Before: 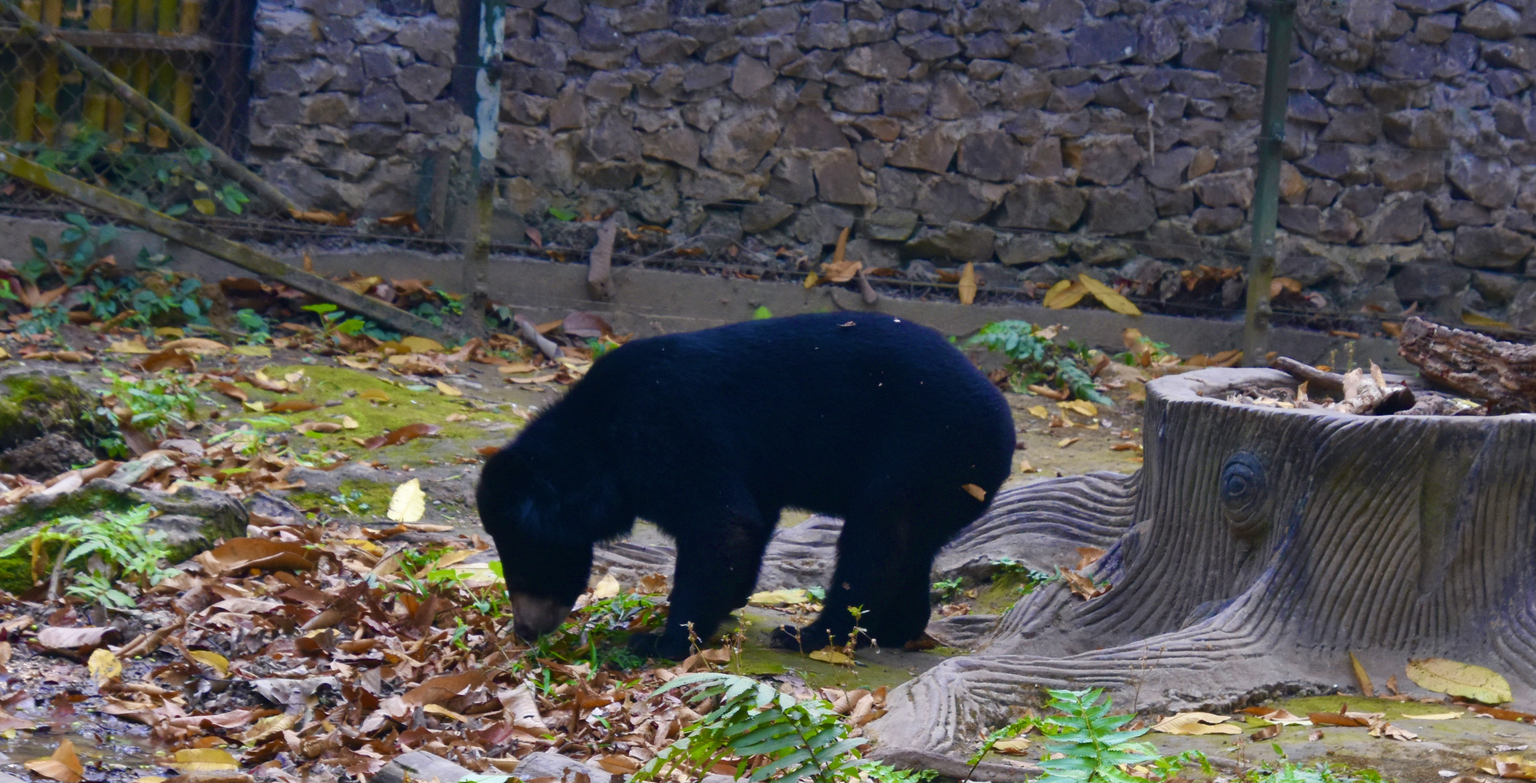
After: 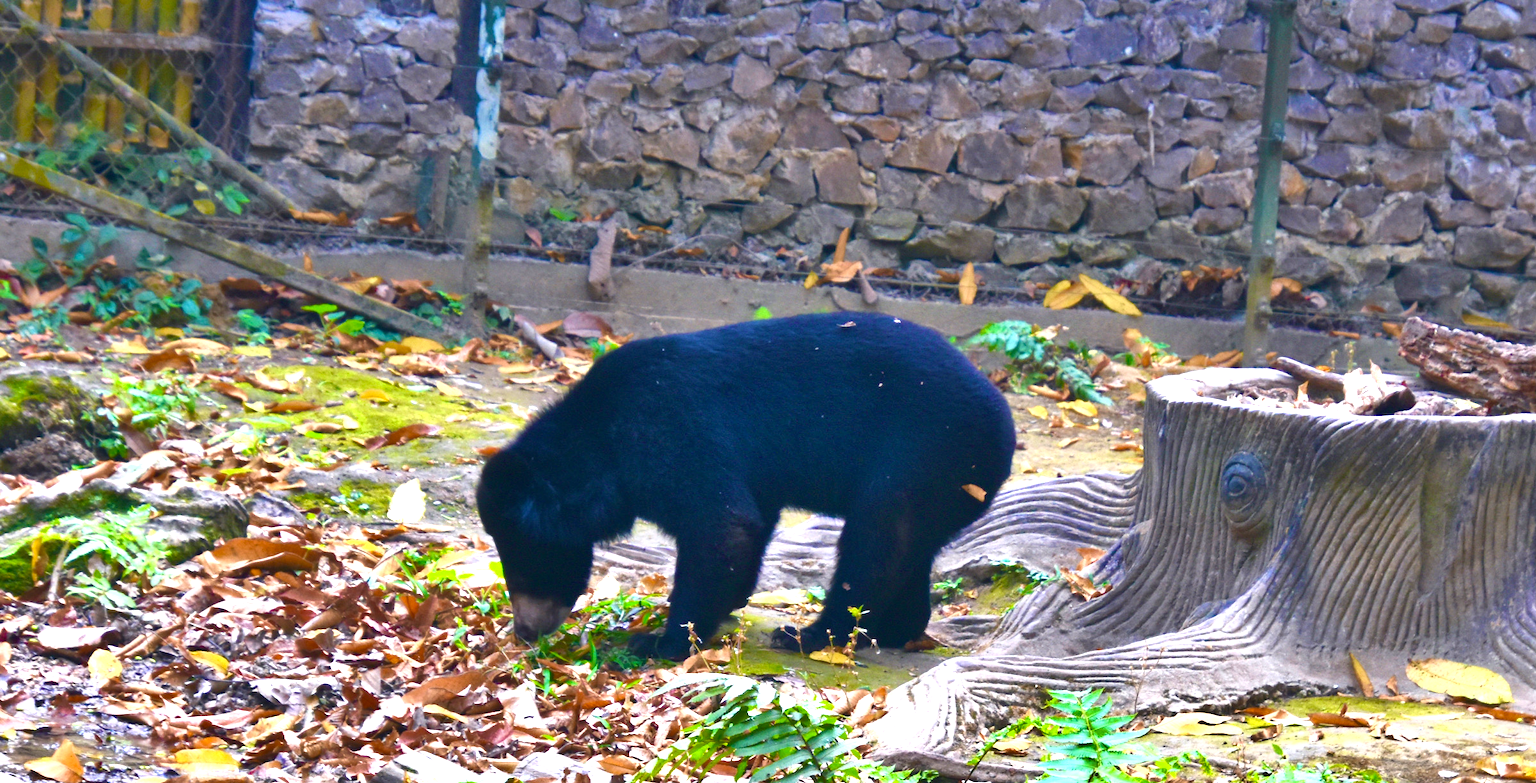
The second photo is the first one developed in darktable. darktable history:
exposure: black level correction 0, exposure 1.391 EV, compensate highlight preservation false
shadows and highlights: shadows 59.7, highlights color adjustment 0.542%, soften with gaussian
